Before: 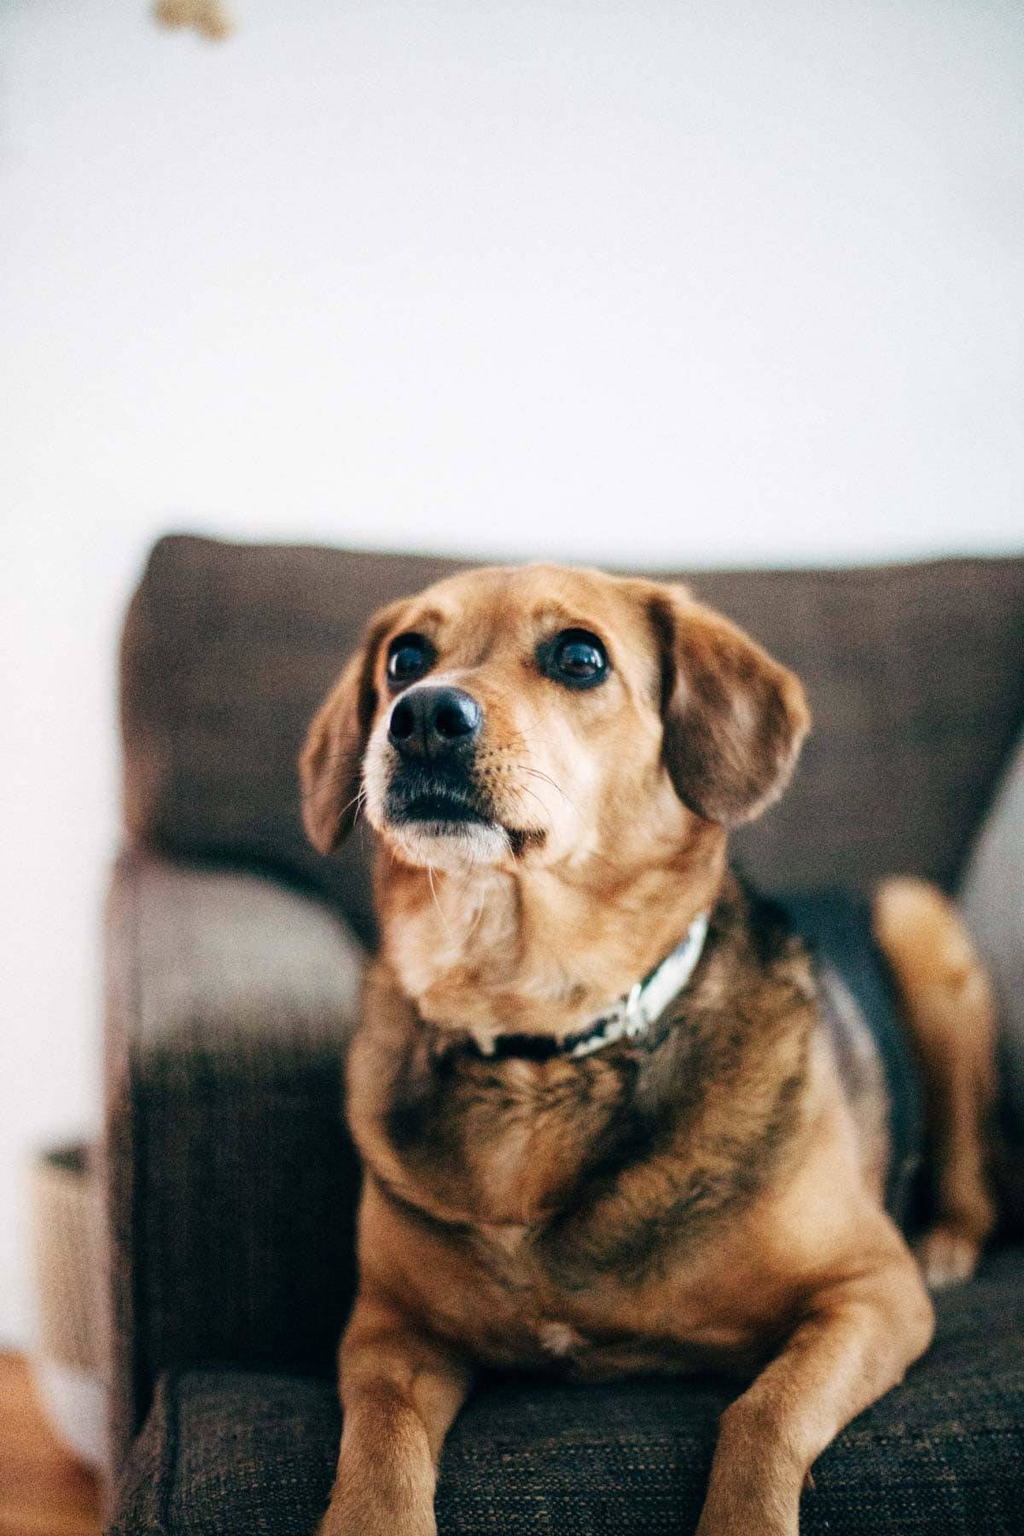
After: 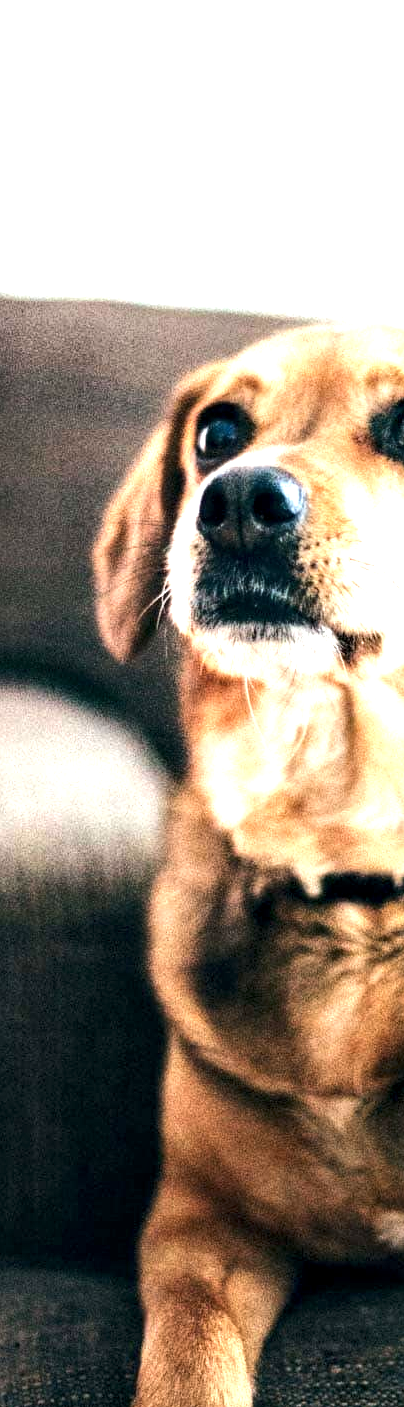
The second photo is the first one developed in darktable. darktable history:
crop and rotate: left 21.557%, top 18.84%, right 44.77%, bottom 2.97%
local contrast: highlights 28%, shadows 77%, midtone range 0.747
exposure: black level correction 0, exposure 0.692 EV, compensate highlight preservation false
tone equalizer: -8 EV 0.001 EV, -7 EV -0.002 EV, -6 EV 0.005 EV, -5 EV -0.065 EV, -4 EV -0.15 EV, -3 EV -0.152 EV, -2 EV 0.238 EV, -1 EV 0.712 EV, +0 EV 0.512 EV
